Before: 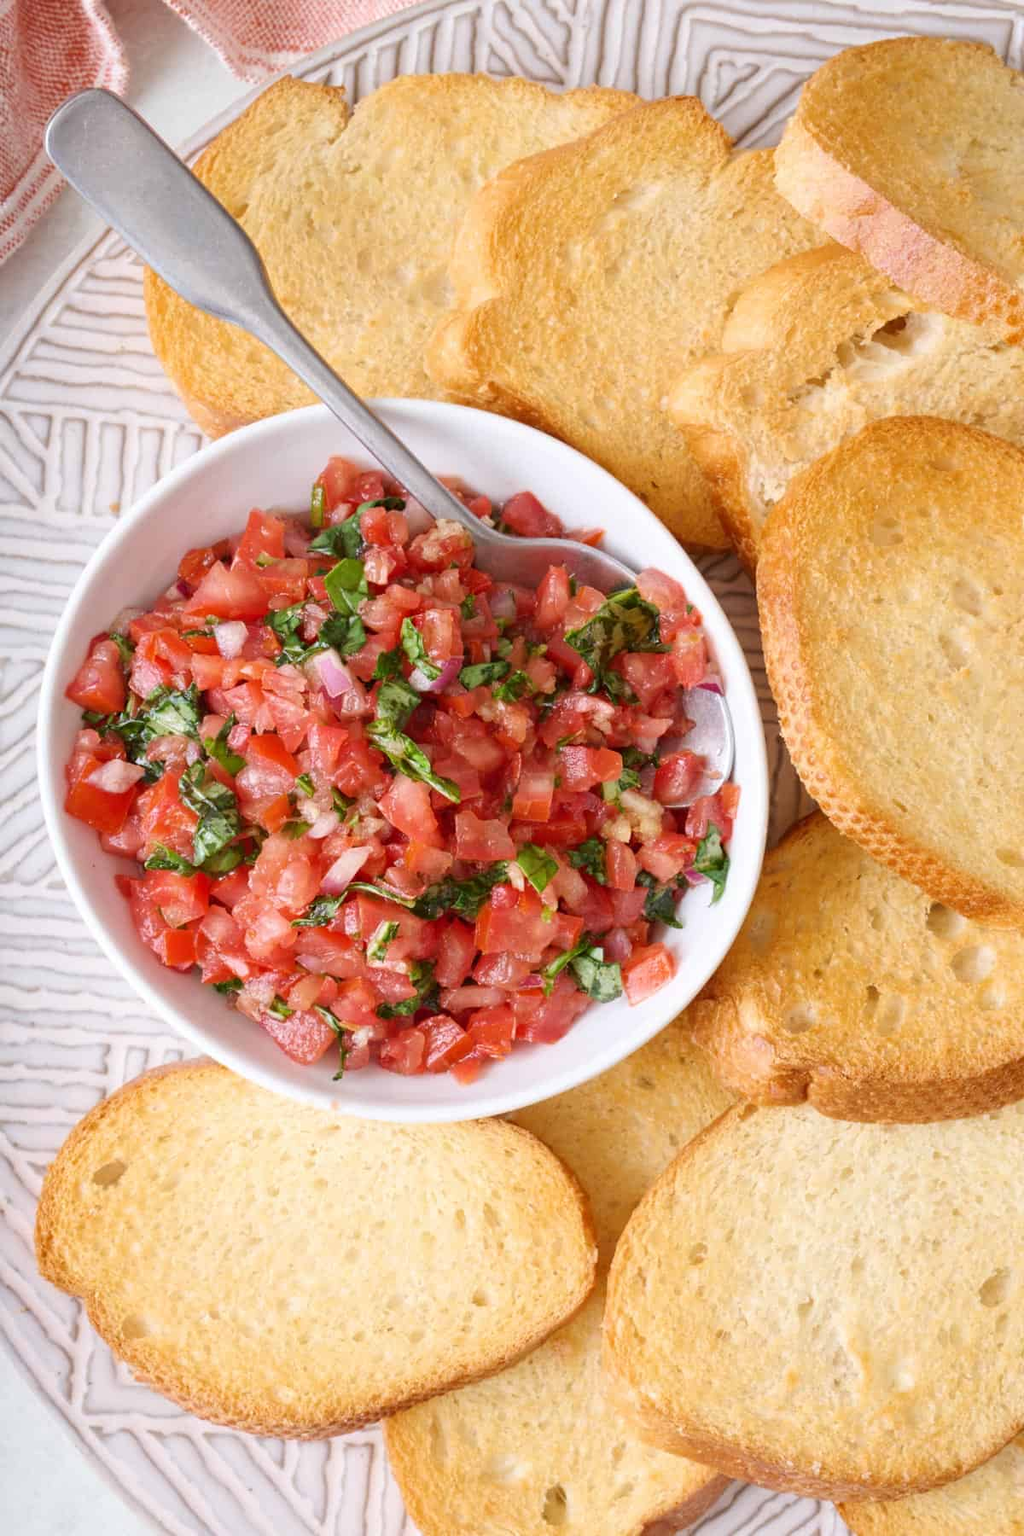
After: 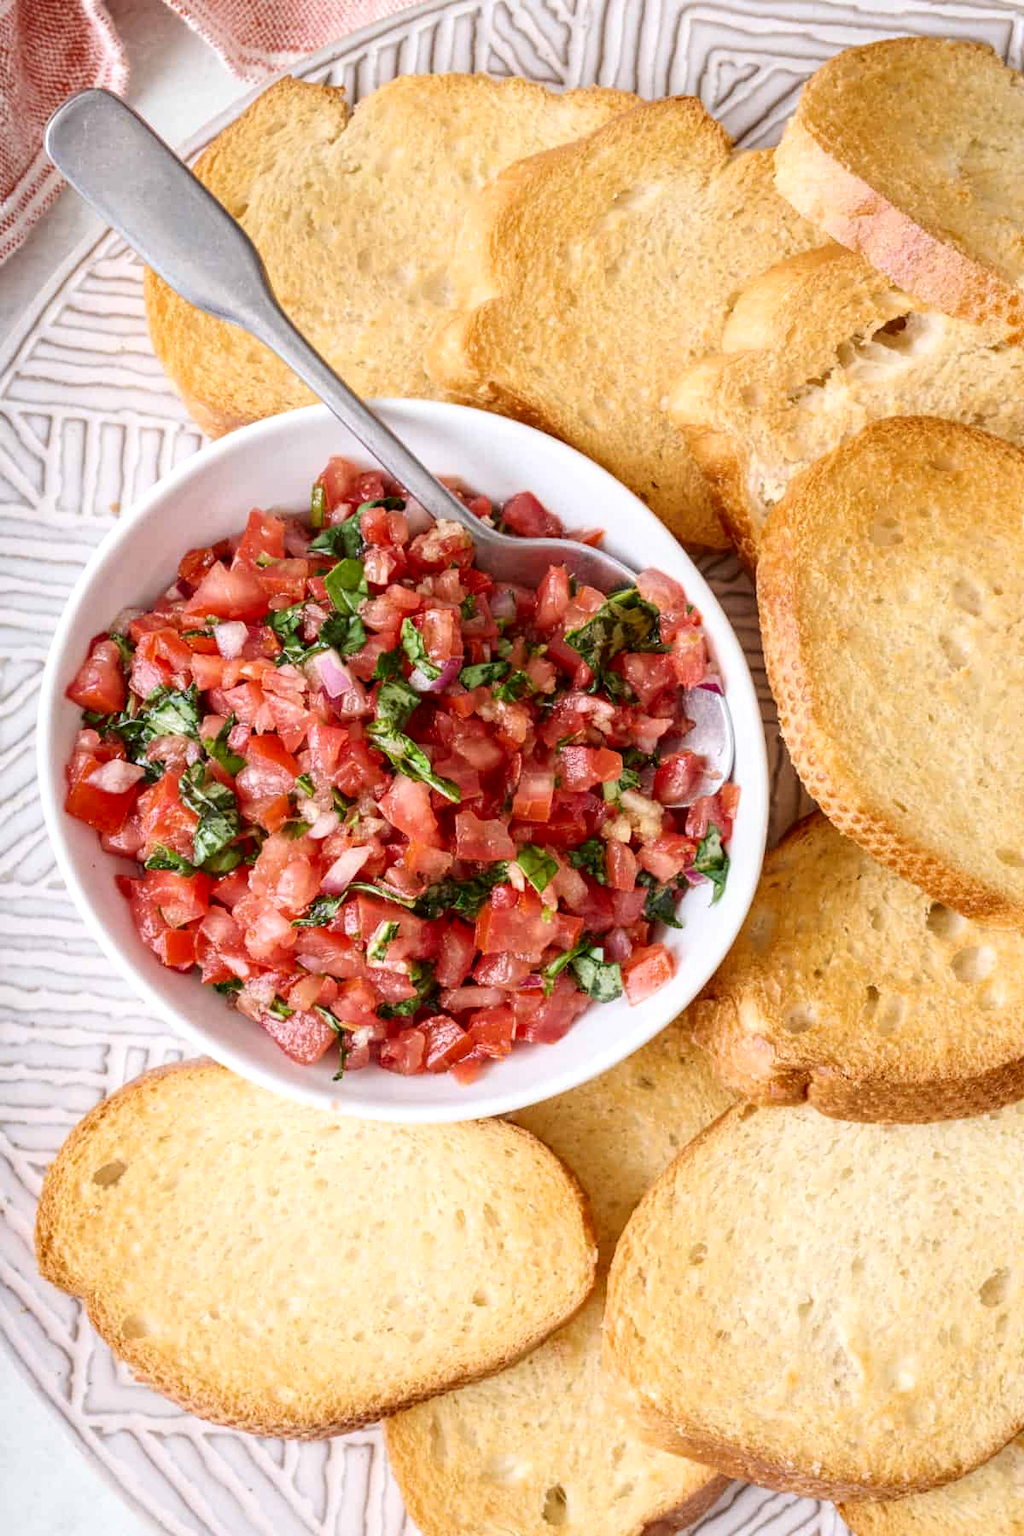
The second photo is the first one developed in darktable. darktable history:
local contrast: detail 130%
contrast brightness saturation: contrast 0.142
